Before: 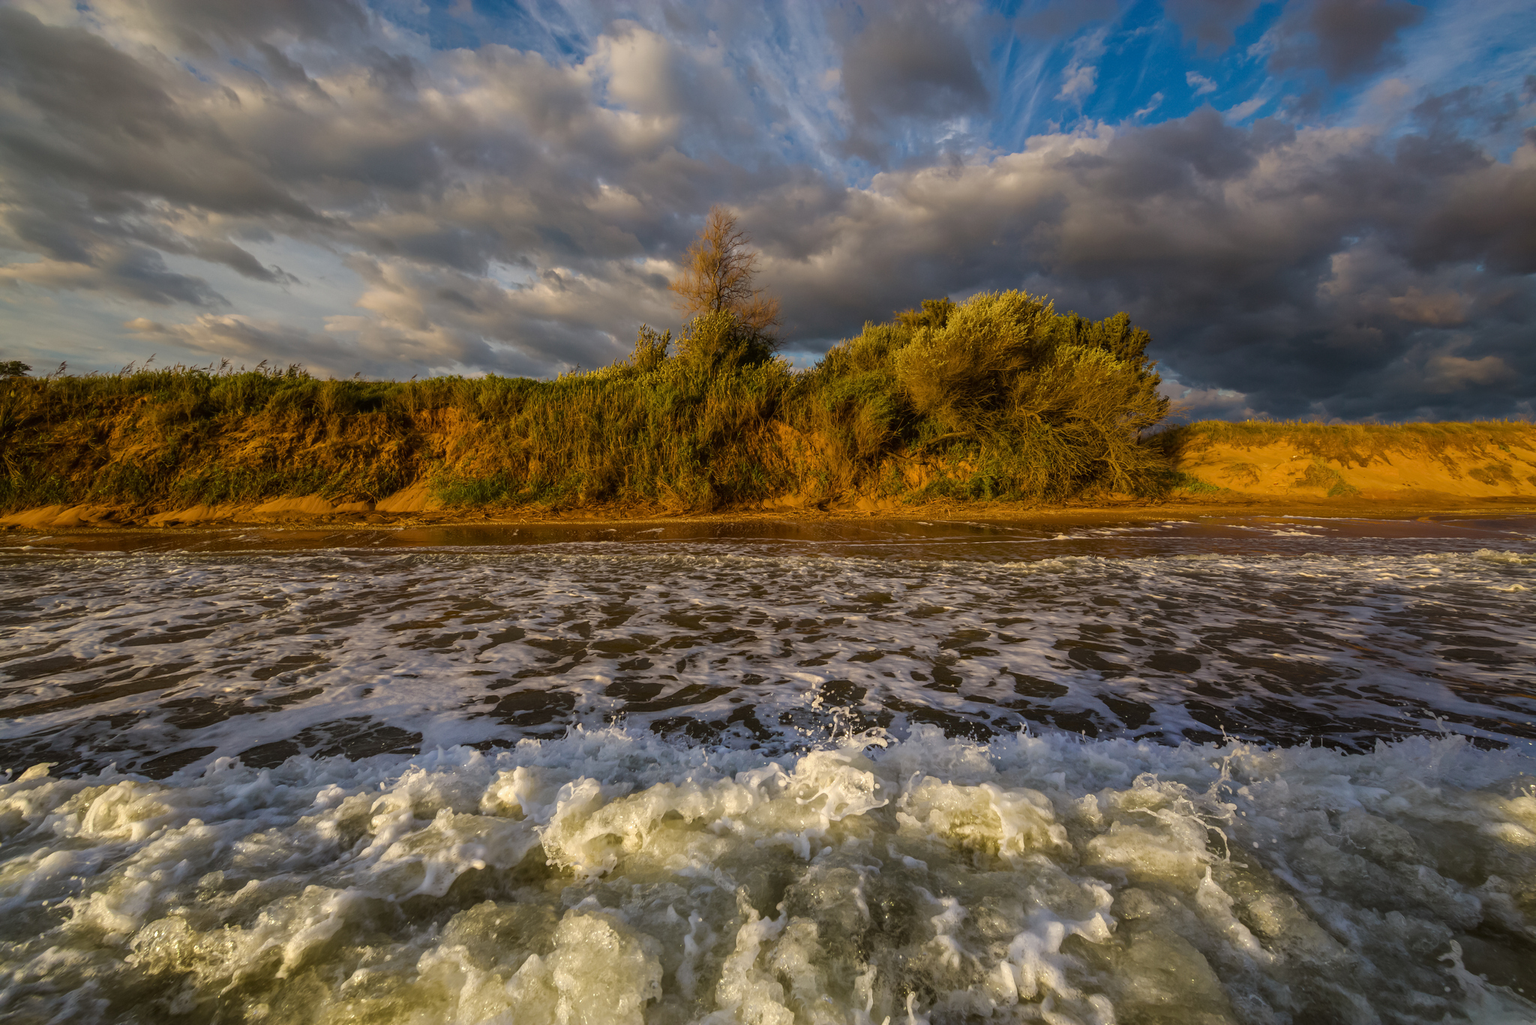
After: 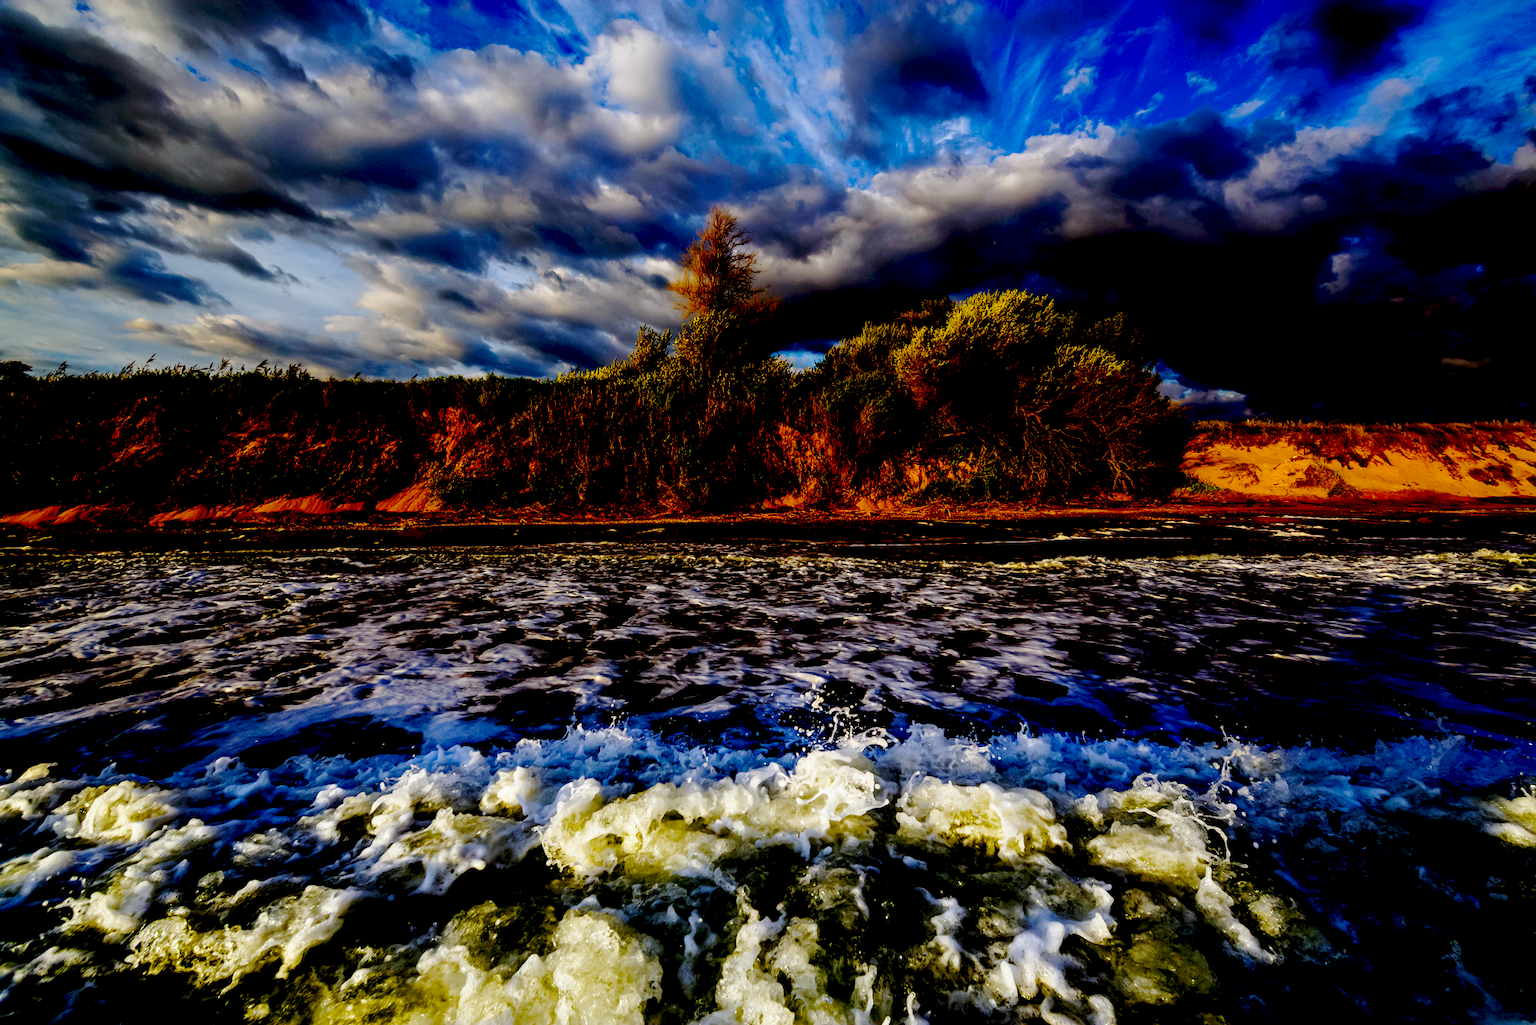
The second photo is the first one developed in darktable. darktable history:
base curve: curves: ch0 [(0, 0) (0.036, 0.037) (0.121, 0.228) (0.46, 0.76) (0.859, 0.983) (1, 1)], preserve colors none
exposure: black level correction 0.1, exposure -0.092 EV, compensate highlight preservation false
color balance: contrast fulcrum 17.78%
white balance: red 0.931, blue 1.11
